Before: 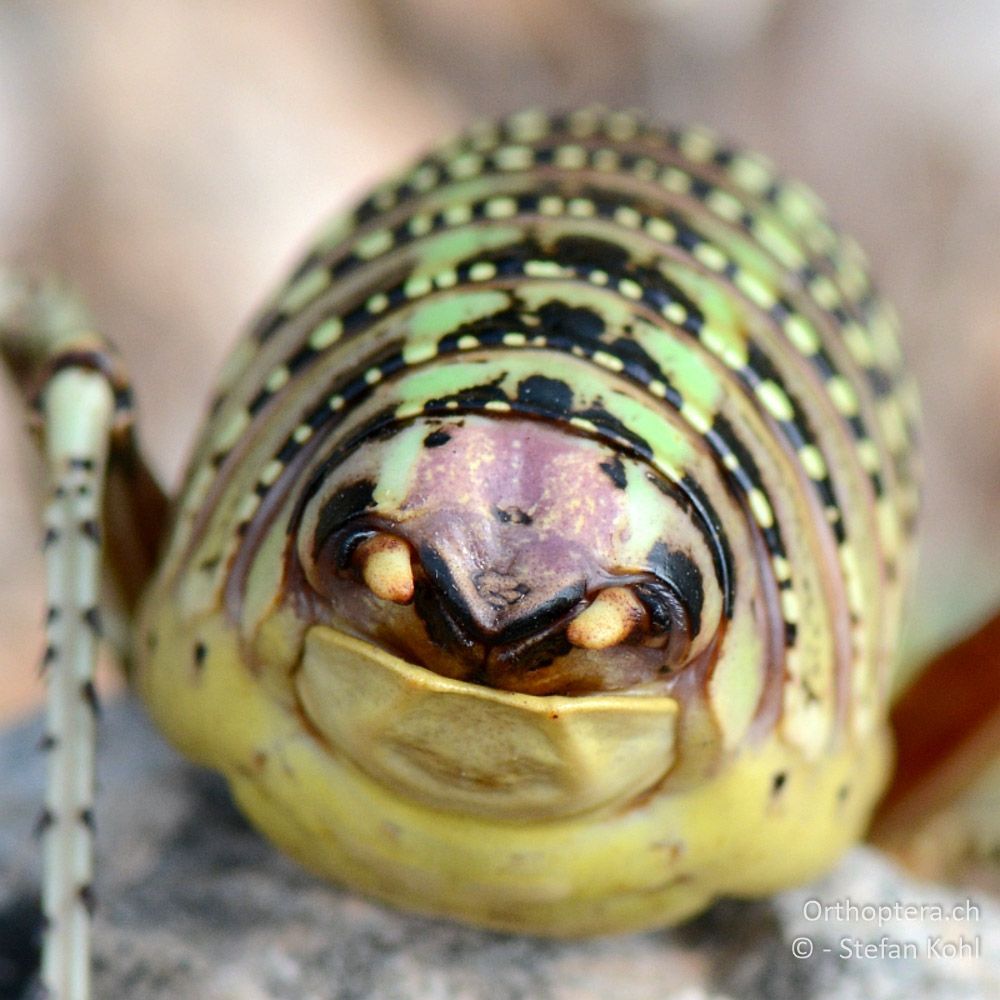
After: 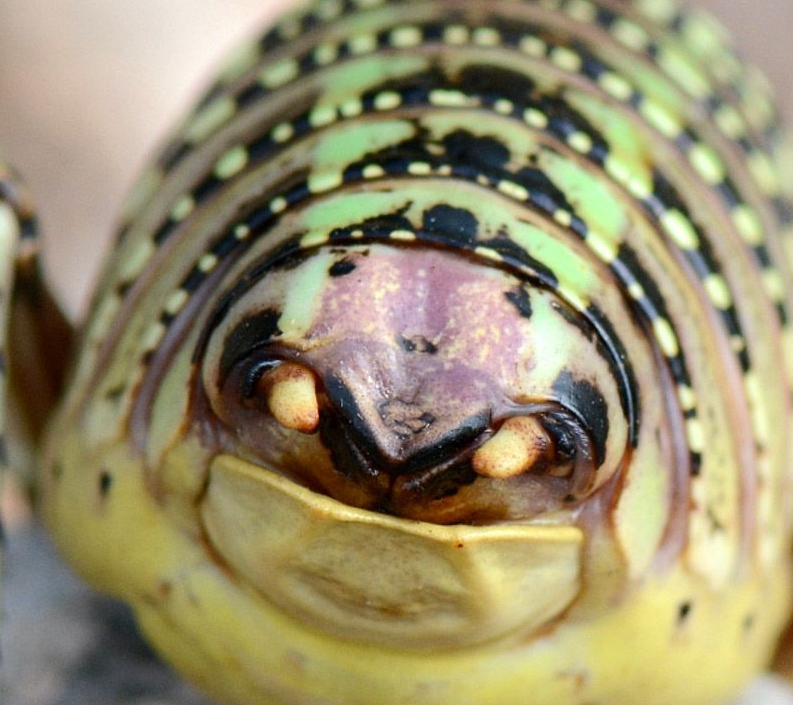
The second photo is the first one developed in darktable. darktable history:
crop: left 9.508%, top 17.127%, right 11.17%, bottom 12.37%
shadows and highlights: shadows -69.72, highlights 36.17, shadows color adjustment 99.16%, highlights color adjustment 0.01%, soften with gaussian
